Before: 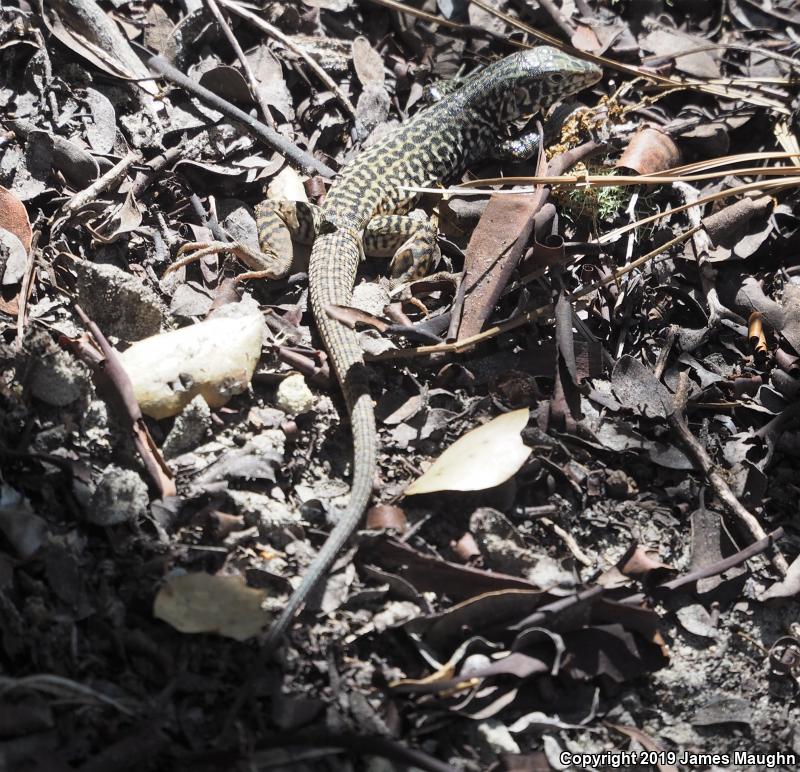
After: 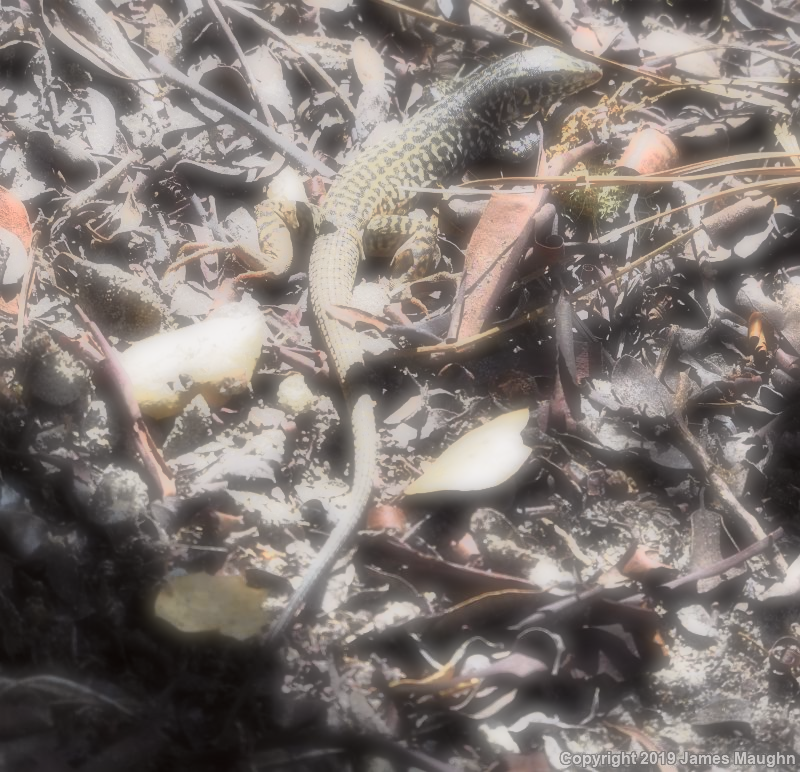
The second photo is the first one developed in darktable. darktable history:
tone equalizer: -7 EV -0.63 EV, -6 EV 1 EV, -5 EV -0.45 EV, -4 EV 0.43 EV, -3 EV 0.41 EV, -2 EV 0.15 EV, -1 EV -0.15 EV, +0 EV -0.39 EV, smoothing diameter 25%, edges refinement/feathering 10, preserve details guided filter
tone curve: curves: ch0 [(0, 0) (0.239, 0.248) (0.508, 0.606) (0.828, 0.878) (1, 1)]; ch1 [(0, 0) (0.401, 0.42) (0.442, 0.47) (0.492, 0.498) (0.511, 0.516) (0.555, 0.586) (0.681, 0.739) (1, 1)]; ch2 [(0, 0) (0.411, 0.433) (0.5, 0.504) (0.545, 0.574) (1, 1)], color space Lab, independent channels, preserve colors none
soften: on, module defaults
